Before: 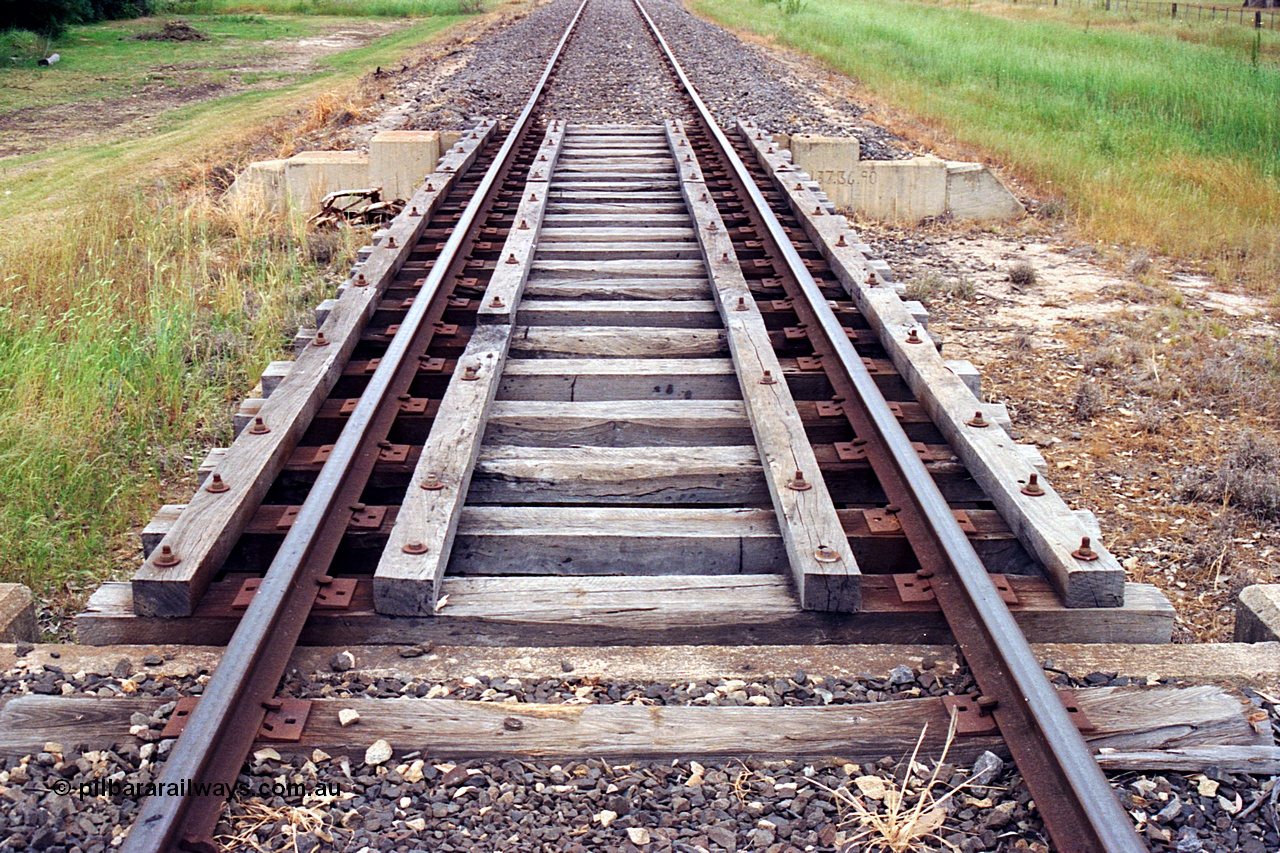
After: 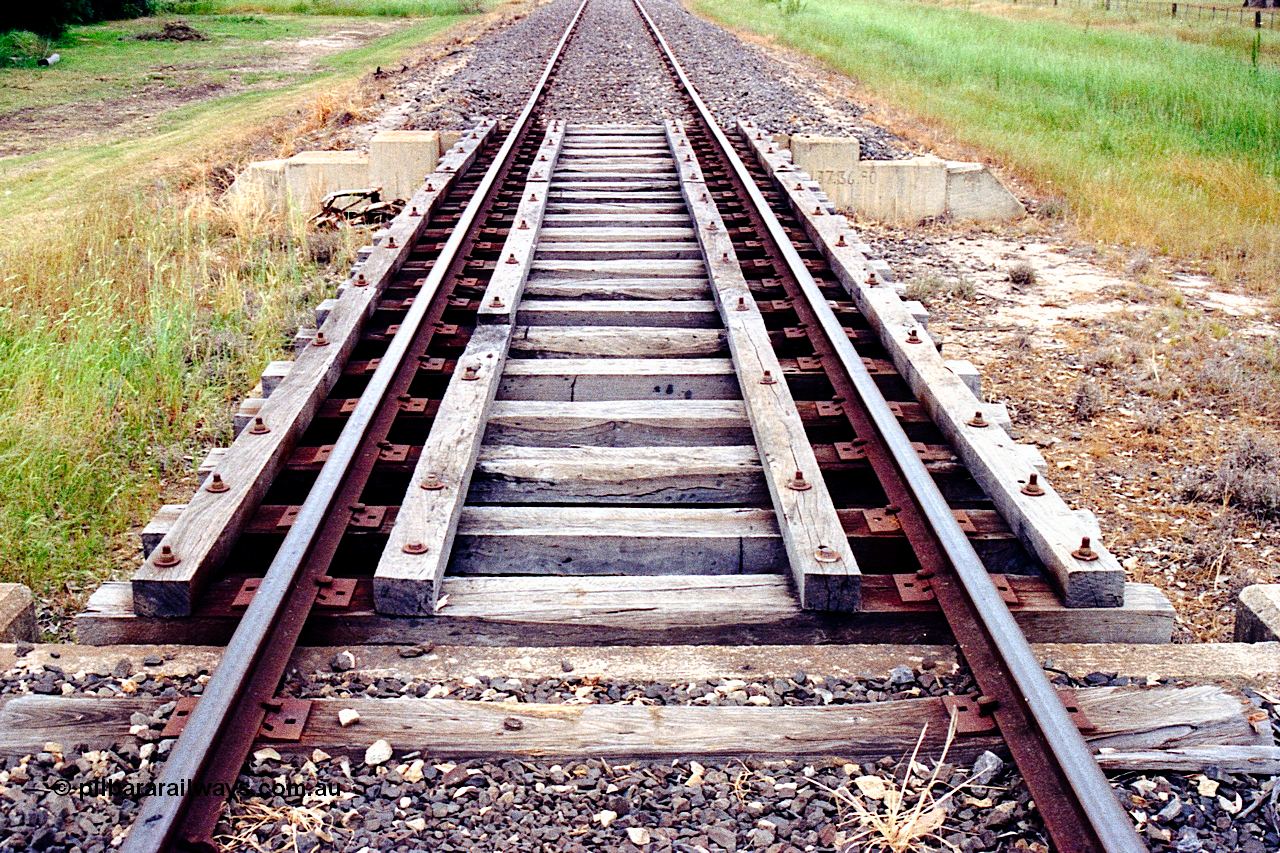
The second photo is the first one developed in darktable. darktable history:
grain: coarseness 0.09 ISO, strength 40%
tone curve: curves: ch0 [(0, 0) (0.003, 0) (0.011, 0.001) (0.025, 0.001) (0.044, 0.002) (0.069, 0.007) (0.1, 0.015) (0.136, 0.027) (0.177, 0.066) (0.224, 0.122) (0.277, 0.219) (0.335, 0.327) (0.399, 0.432) (0.468, 0.527) (0.543, 0.615) (0.623, 0.695) (0.709, 0.777) (0.801, 0.874) (0.898, 0.973) (1, 1)], preserve colors none
